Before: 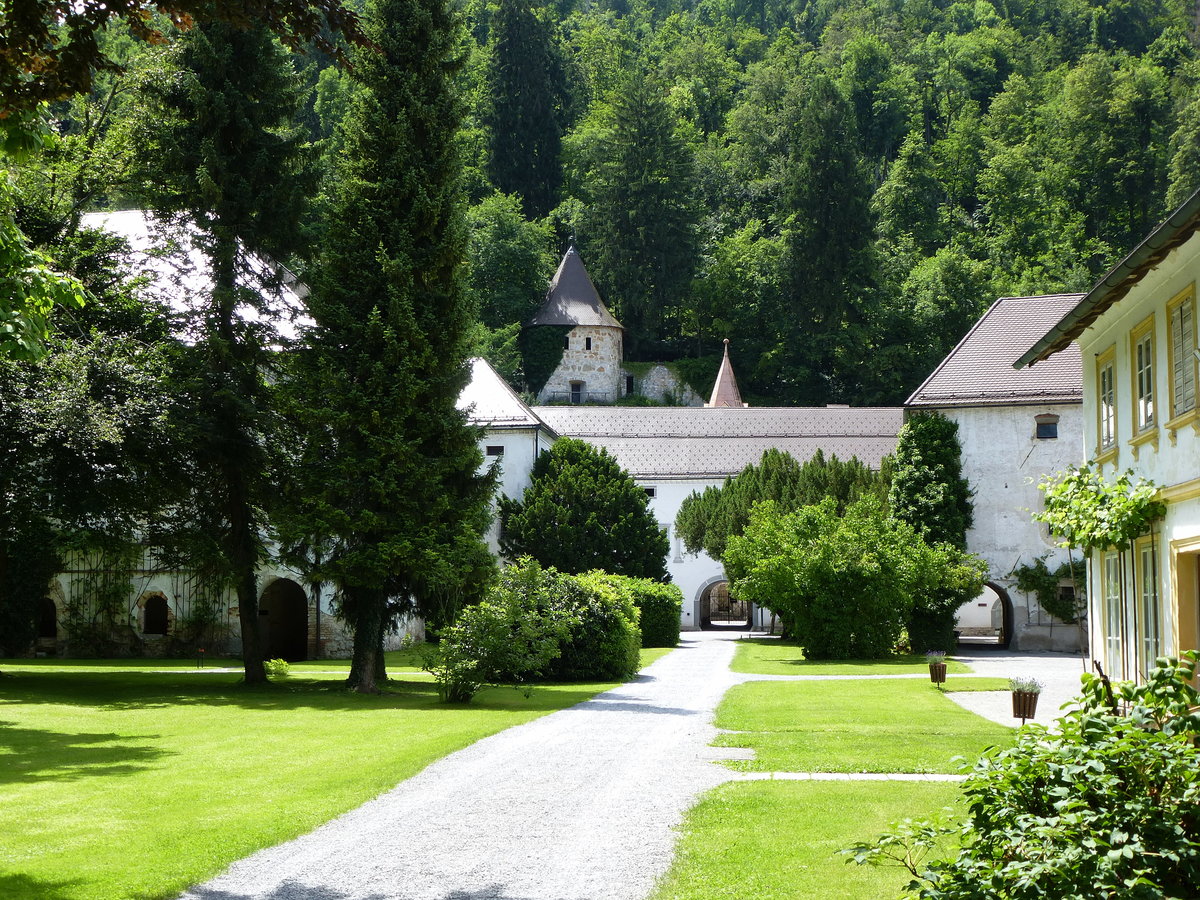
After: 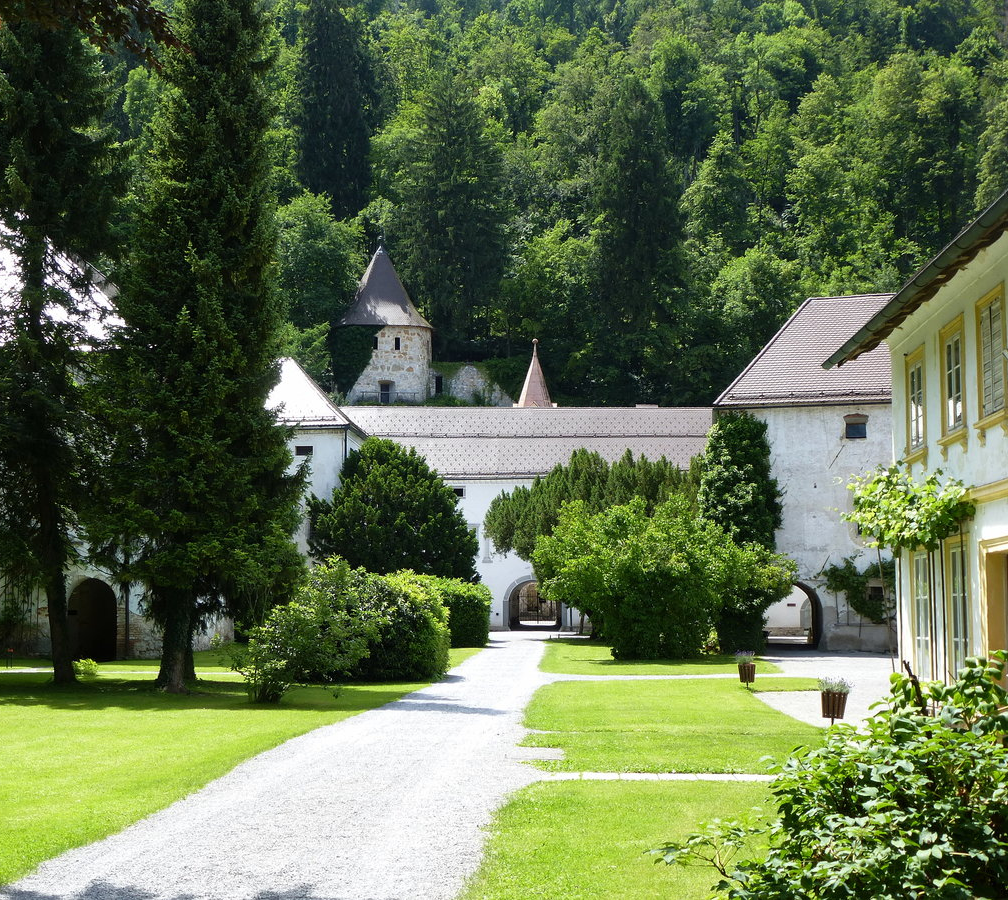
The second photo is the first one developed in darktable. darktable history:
crop: left 15.989%
